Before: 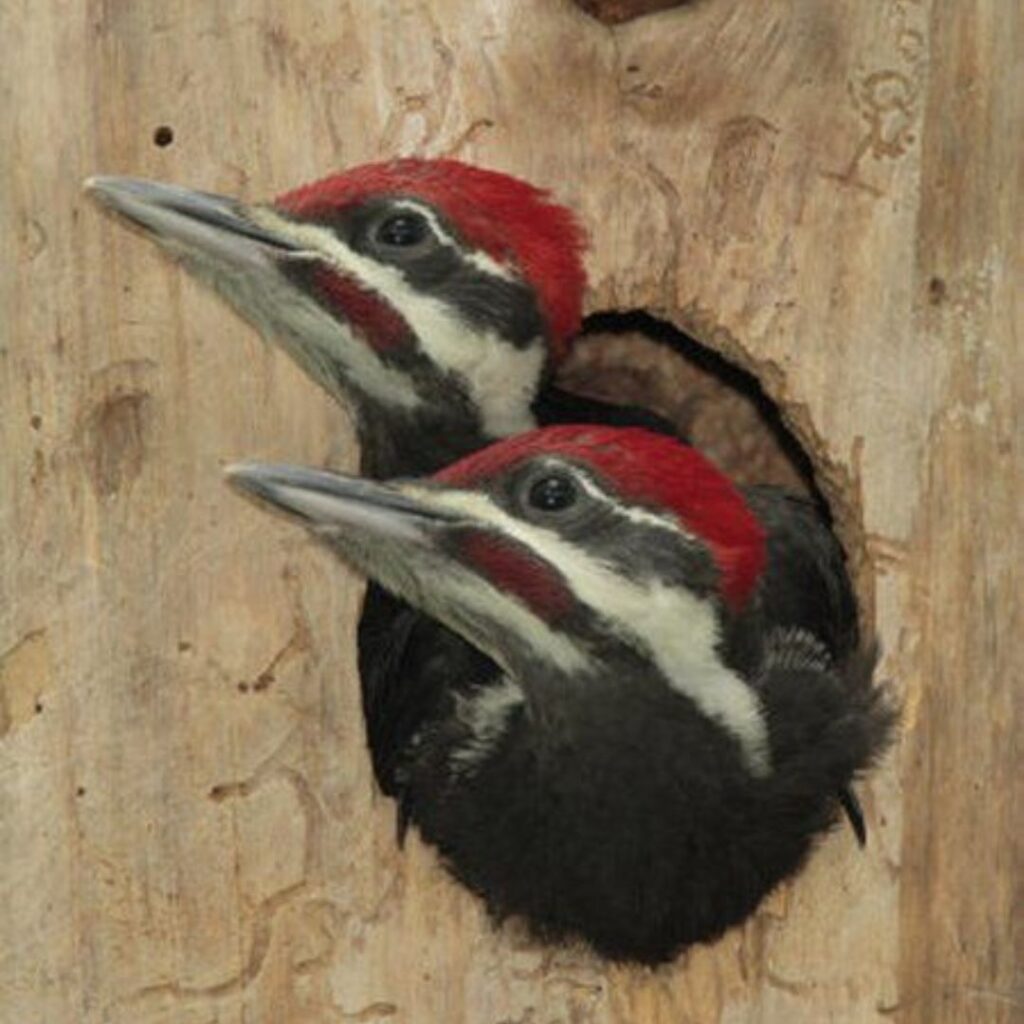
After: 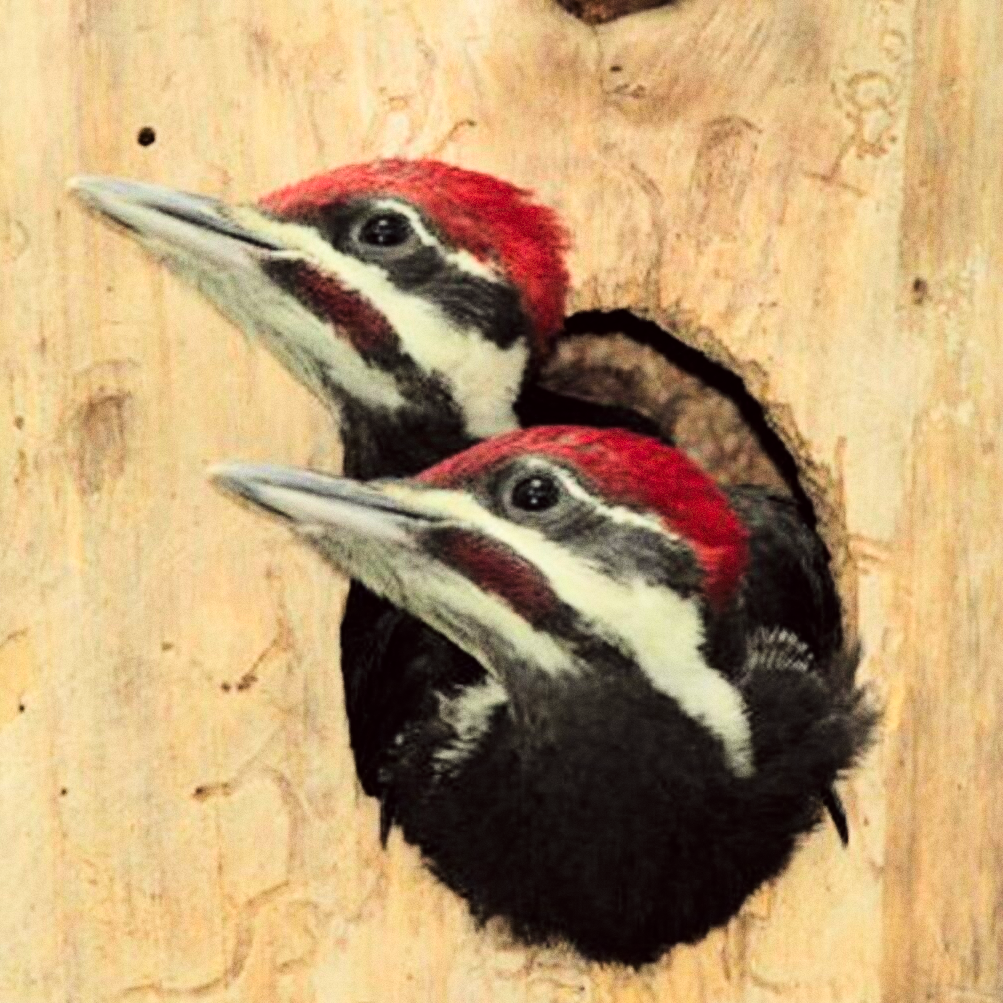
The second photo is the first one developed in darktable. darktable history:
exposure: exposure -0.041 EV, compensate highlight preservation false
color correction: highlights a* -0.95, highlights b* 4.5, shadows a* 3.55
grain: coarseness 0.09 ISO
crop: left 1.743%, right 0.268%, bottom 2.011%
tone curve: curves: ch0 [(0, 0) (0.004, 0) (0.133, 0.071) (0.325, 0.456) (0.832, 0.957) (1, 1)], color space Lab, linked channels, preserve colors none
